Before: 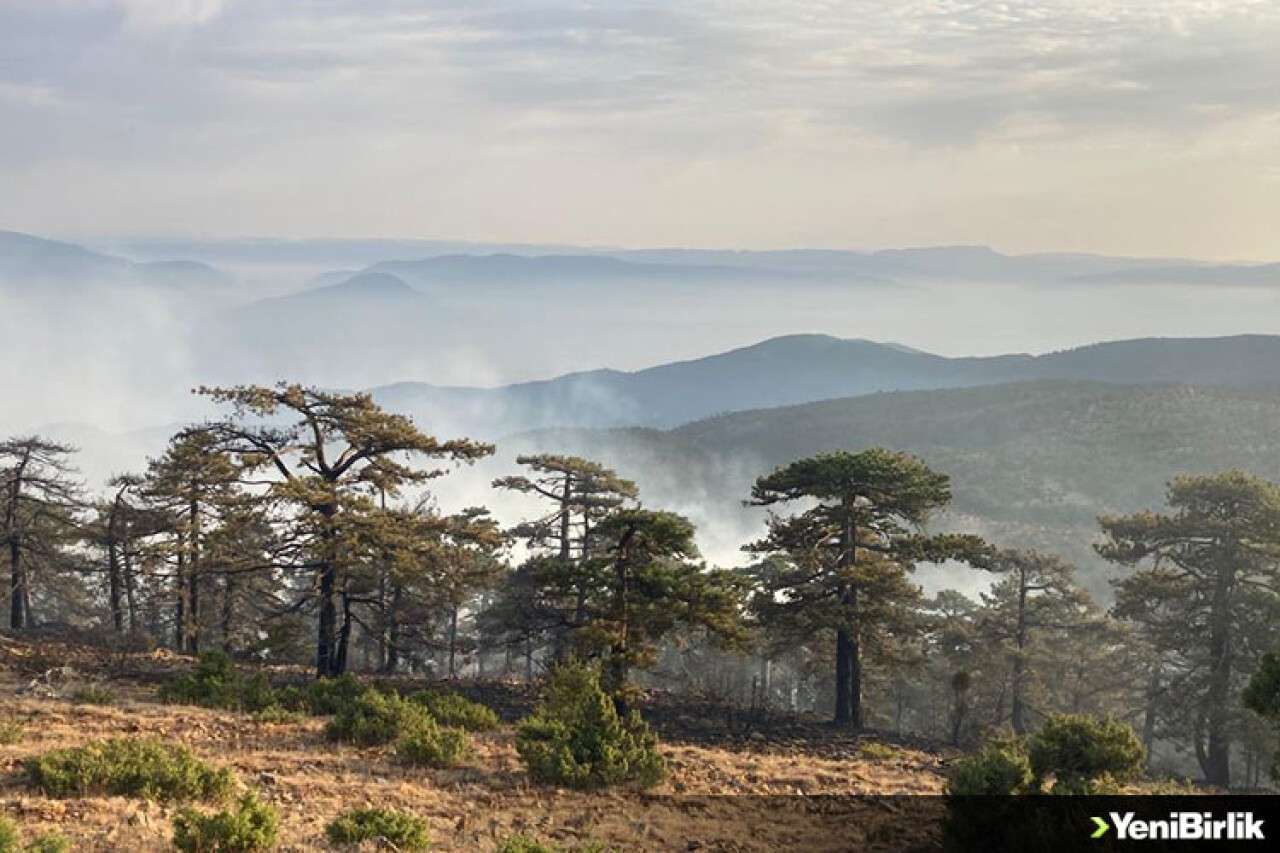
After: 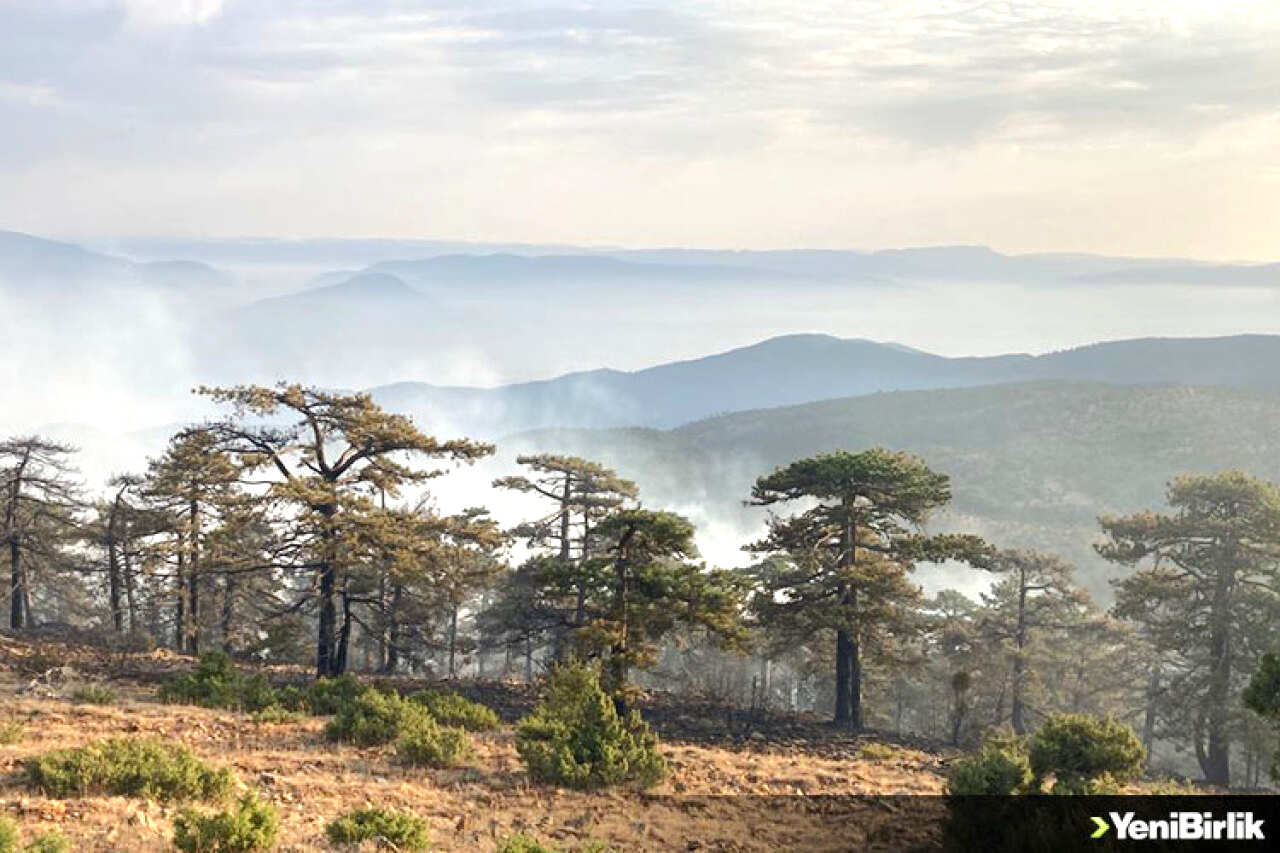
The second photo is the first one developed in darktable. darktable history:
exposure: exposure 0.521 EV, compensate highlight preservation false
base curve: curves: ch0 [(0, 0) (0.262, 0.32) (0.722, 0.705) (1, 1)]
